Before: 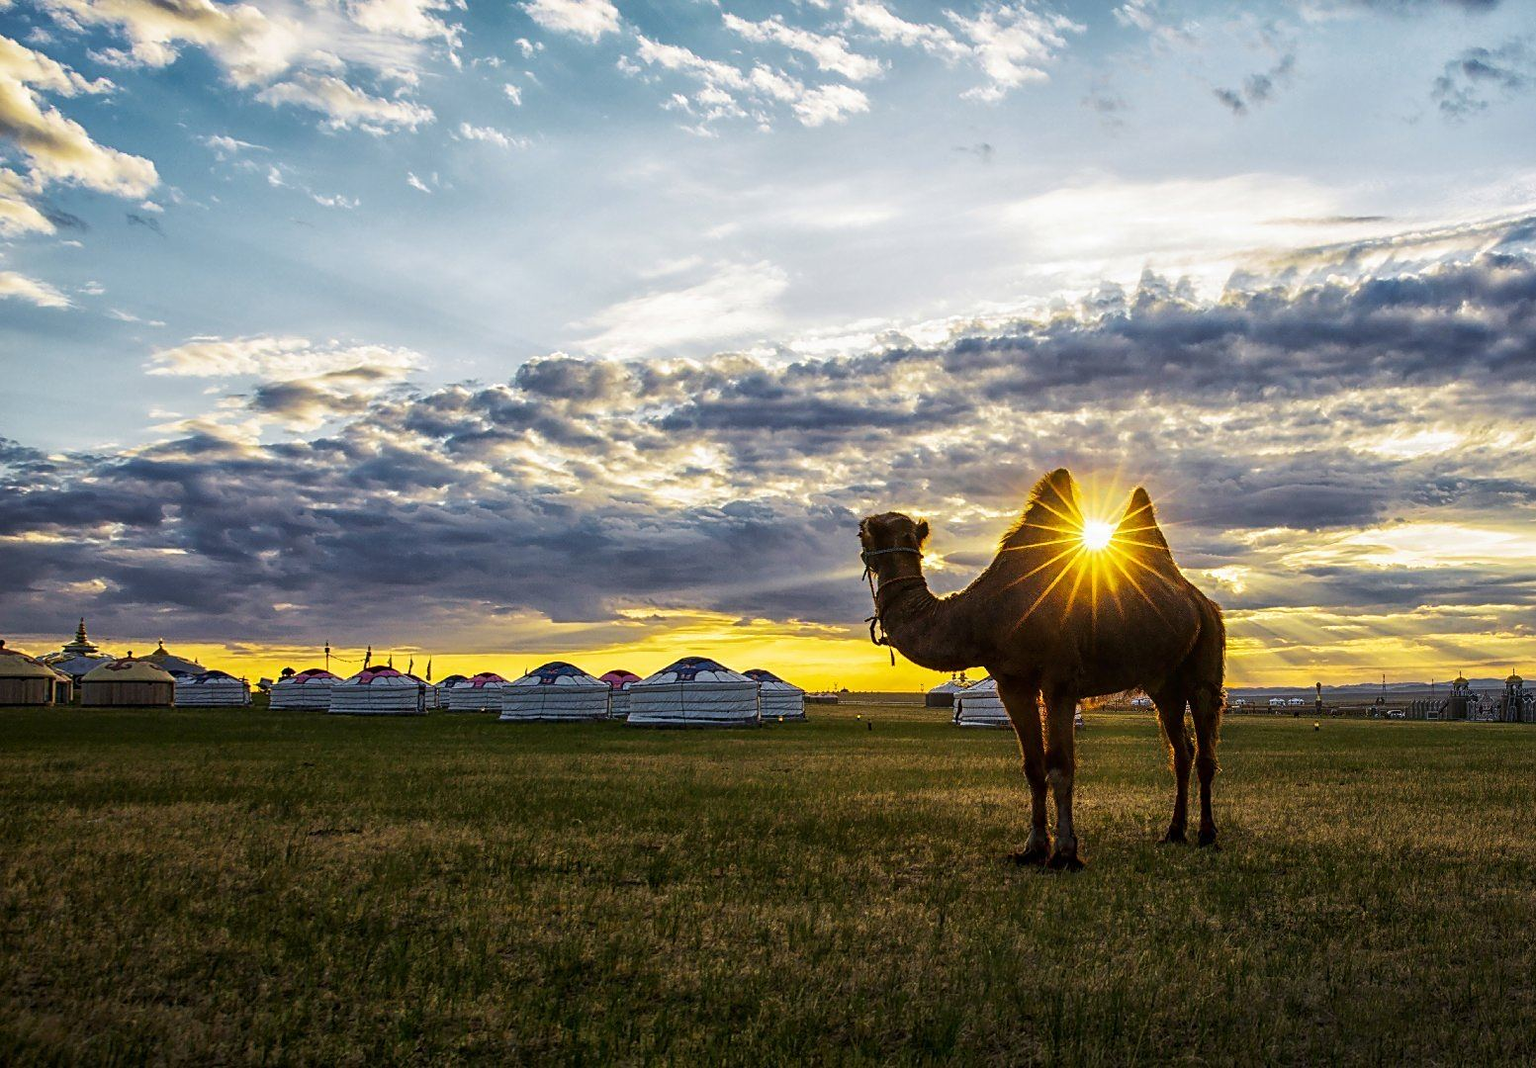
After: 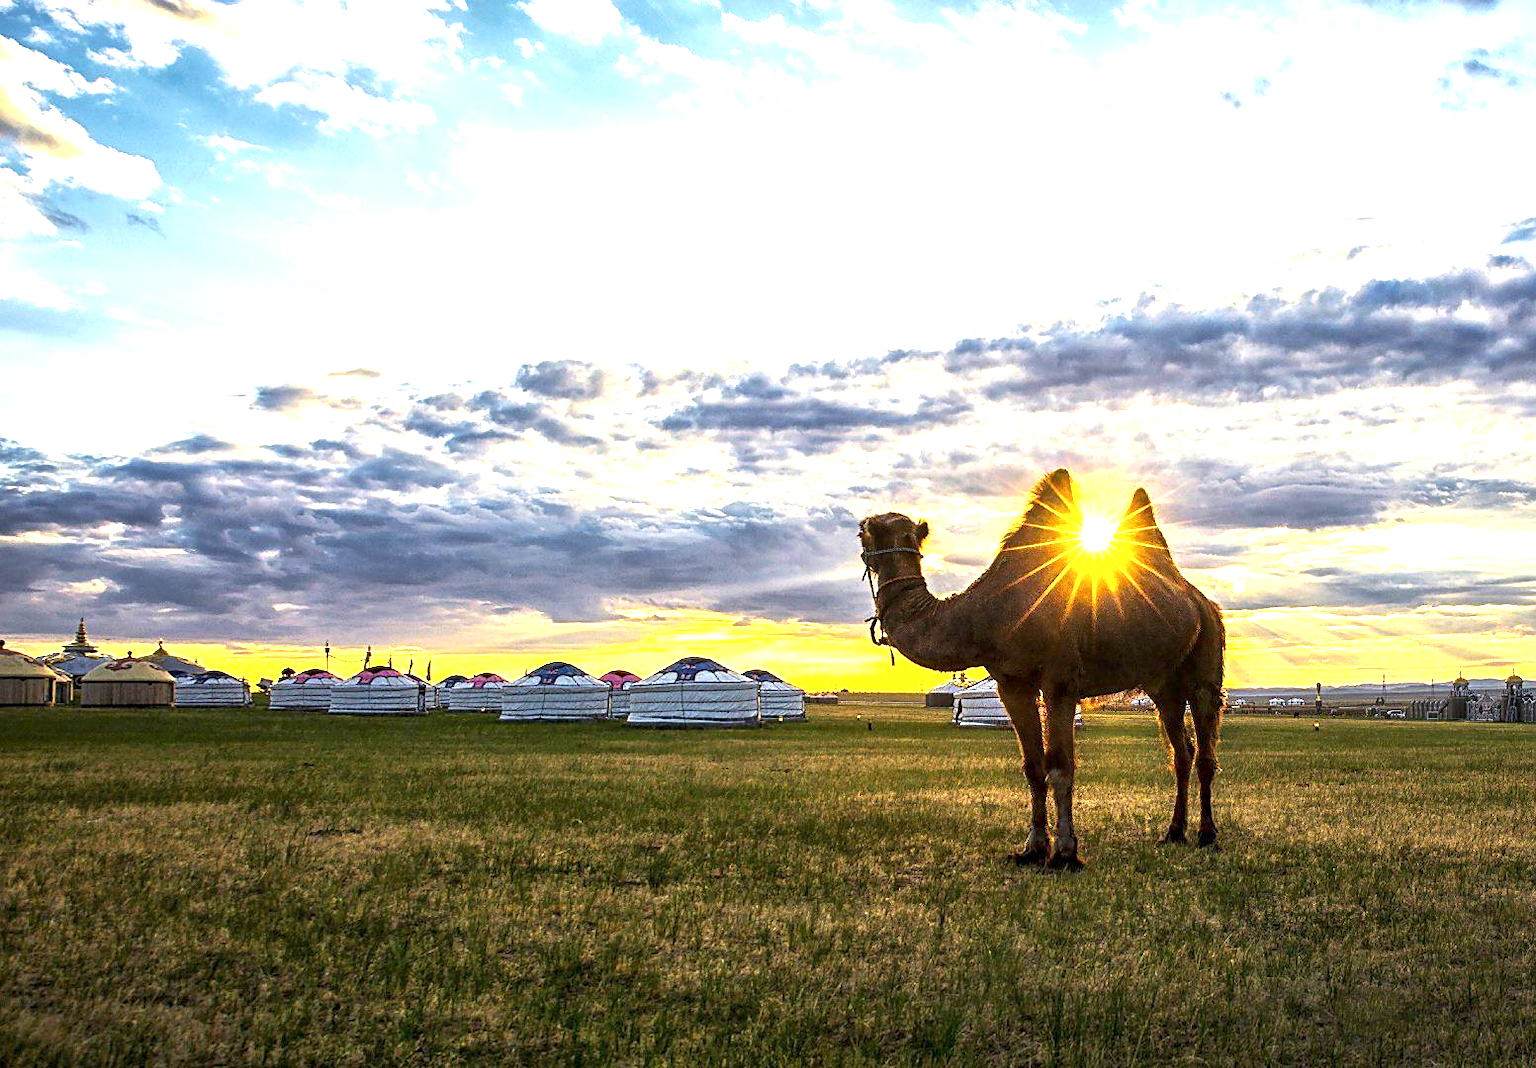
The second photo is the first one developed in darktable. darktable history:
local contrast: highlights 105%, shadows 103%, detail 119%, midtone range 0.2
exposure: black level correction 0, exposure 1.387 EV, compensate exposure bias true, compensate highlight preservation false
